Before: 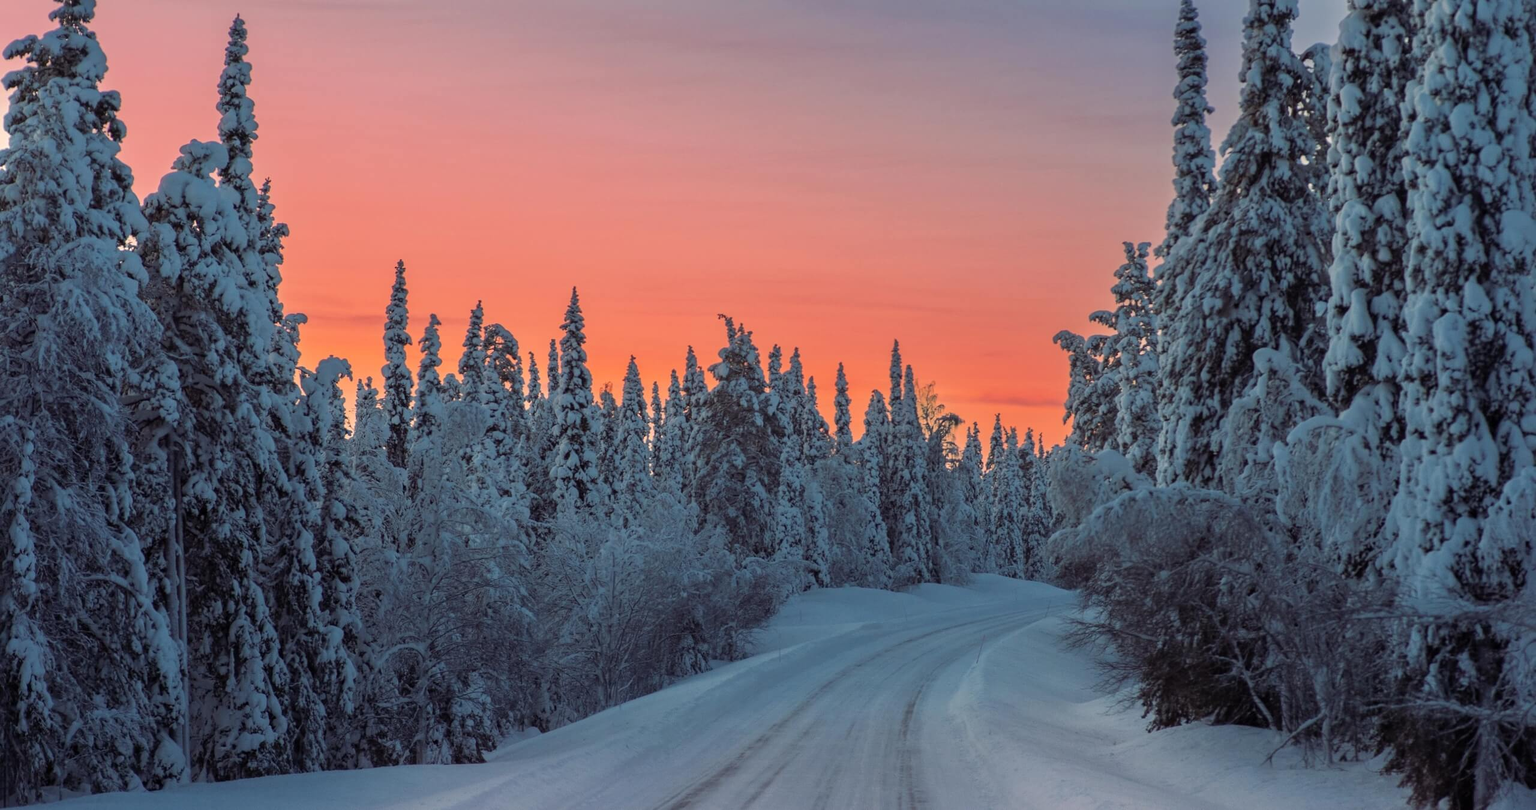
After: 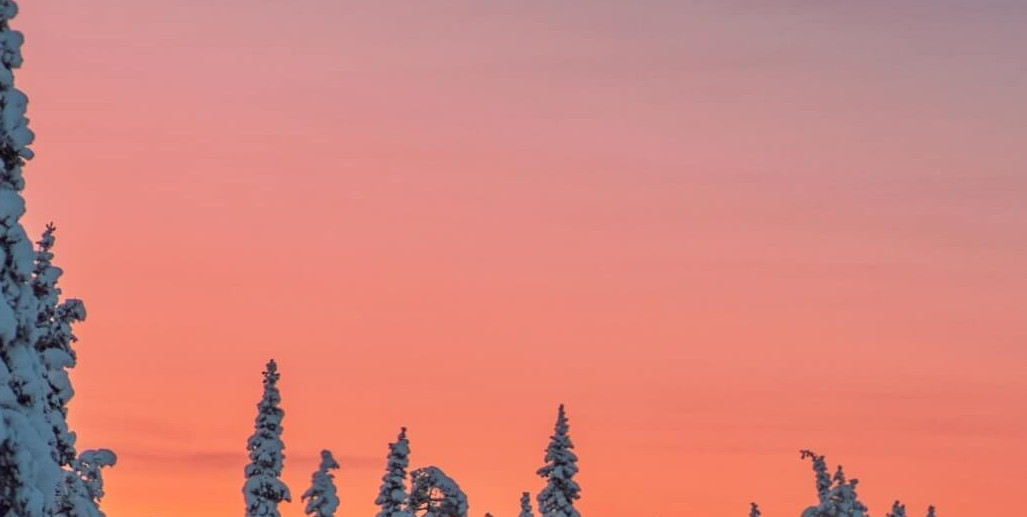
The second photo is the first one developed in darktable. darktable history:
crop: left 15.501%, top 5.43%, right 44.377%, bottom 56.249%
color calibration: illuminant same as pipeline (D50), adaptation XYZ, x 0.346, y 0.359, temperature 5005.58 K
